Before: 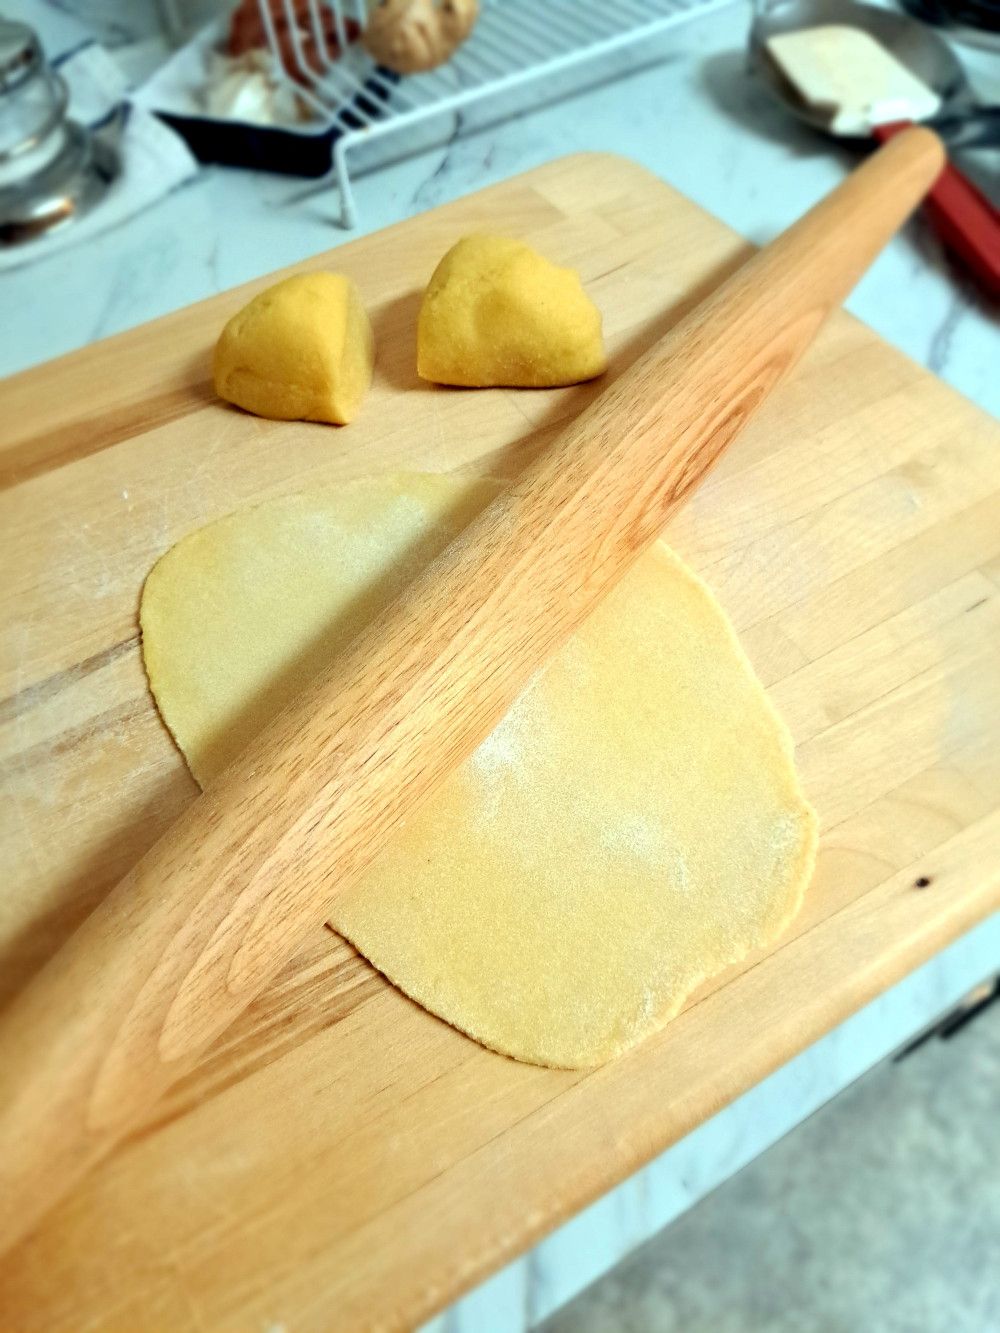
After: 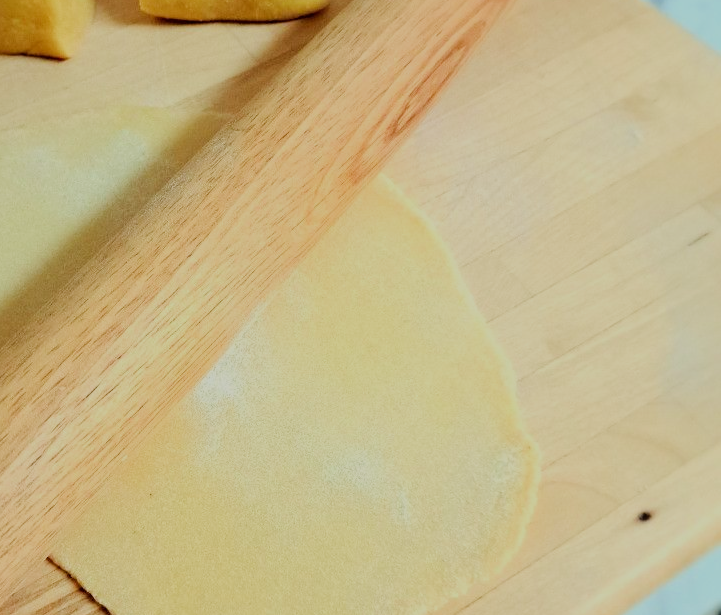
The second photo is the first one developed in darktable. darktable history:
crop and rotate: left 27.836%, top 27.469%, bottom 26.391%
filmic rgb: middle gray luminance 29.96%, black relative exposure -8.99 EV, white relative exposure 7 EV, target black luminance 0%, hardness 2.91, latitude 2.61%, contrast 0.962, highlights saturation mix 3.87%, shadows ↔ highlights balance 12.14%
